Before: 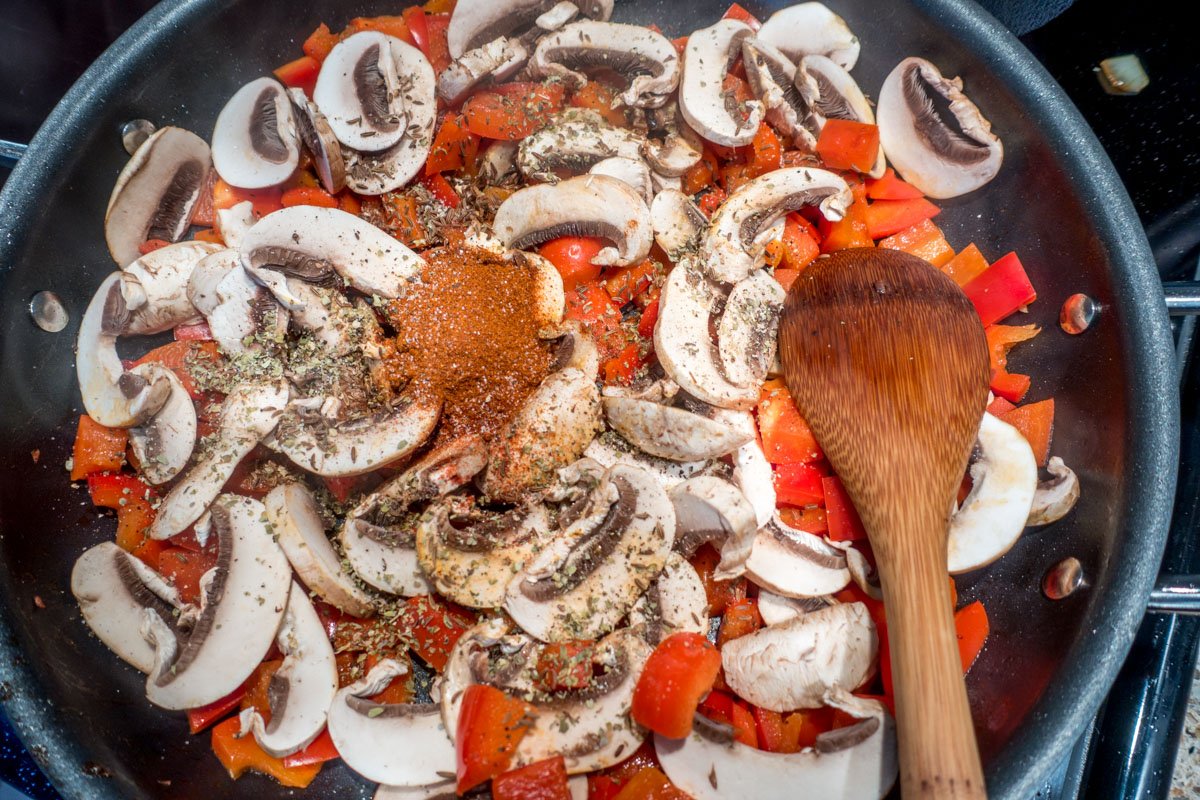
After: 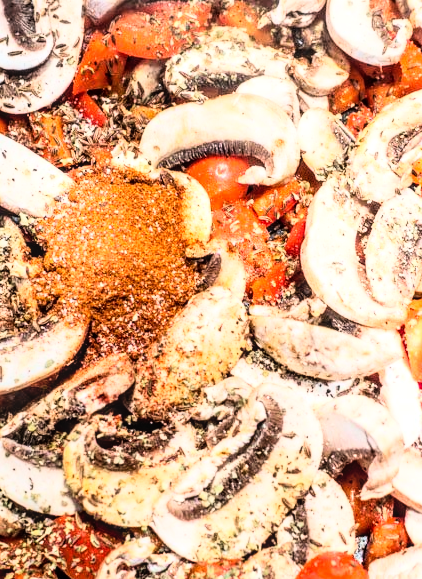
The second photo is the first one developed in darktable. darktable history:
crop and rotate: left 29.476%, top 10.214%, right 35.32%, bottom 17.333%
local contrast: on, module defaults
rgb curve: curves: ch0 [(0, 0) (0.21, 0.15) (0.24, 0.21) (0.5, 0.75) (0.75, 0.96) (0.89, 0.99) (1, 1)]; ch1 [(0, 0.02) (0.21, 0.13) (0.25, 0.2) (0.5, 0.67) (0.75, 0.9) (0.89, 0.97) (1, 1)]; ch2 [(0, 0.02) (0.21, 0.13) (0.25, 0.2) (0.5, 0.67) (0.75, 0.9) (0.89, 0.97) (1, 1)], compensate middle gray true
